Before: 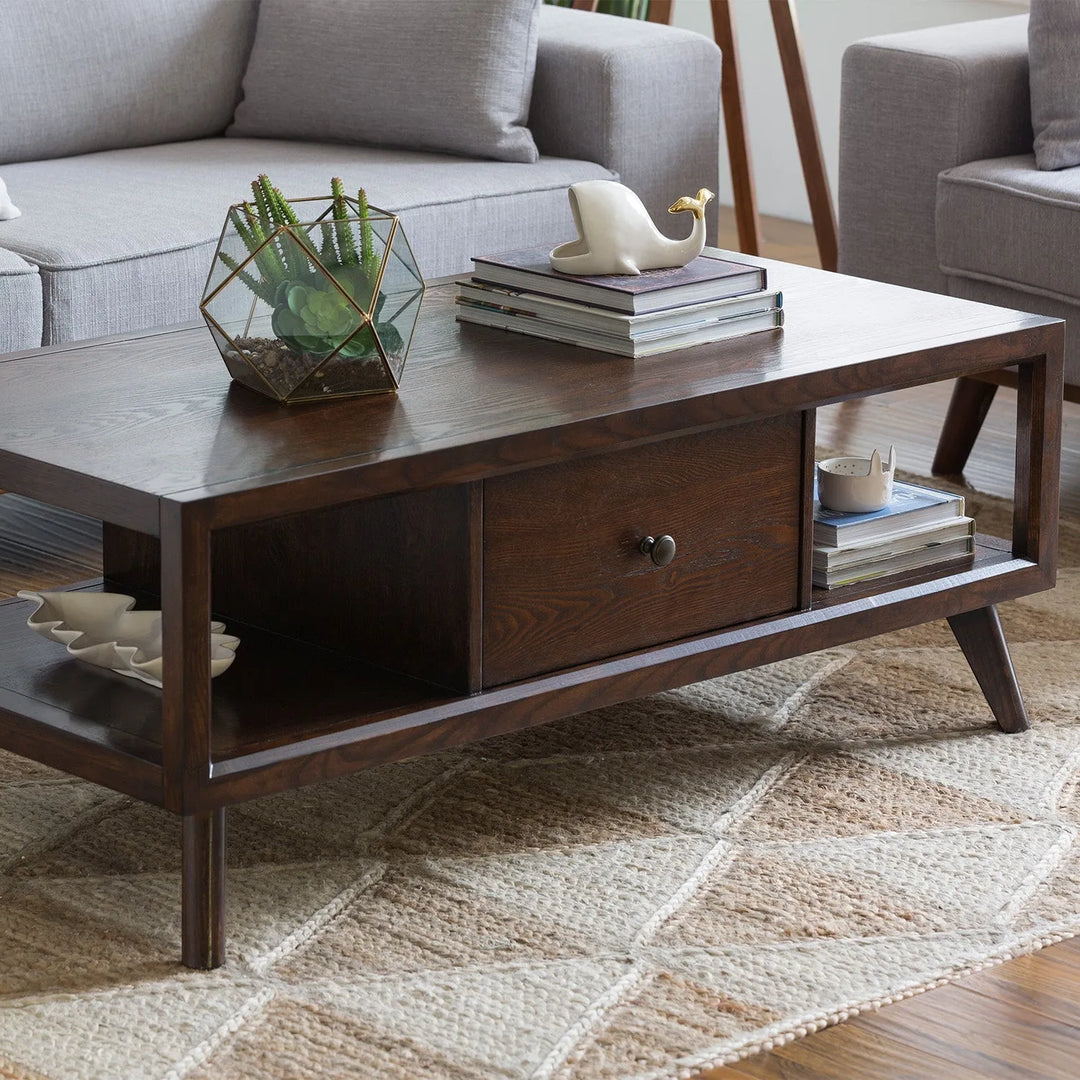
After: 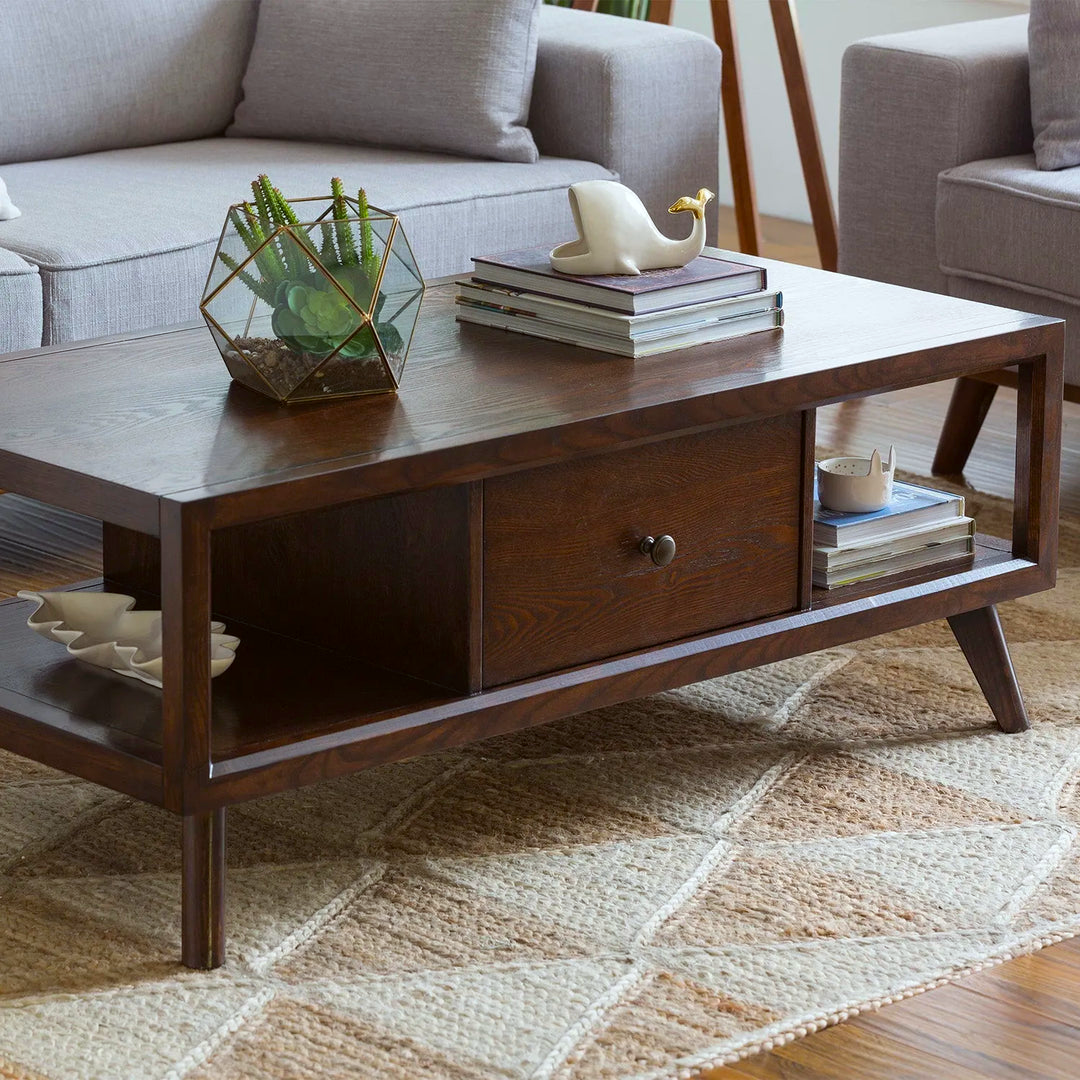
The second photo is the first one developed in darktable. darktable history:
color balance rgb: perceptual saturation grading › global saturation 20%, global vibrance 20%
color correction: highlights a* -2.73, highlights b* -2.09, shadows a* 2.41, shadows b* 2.73
